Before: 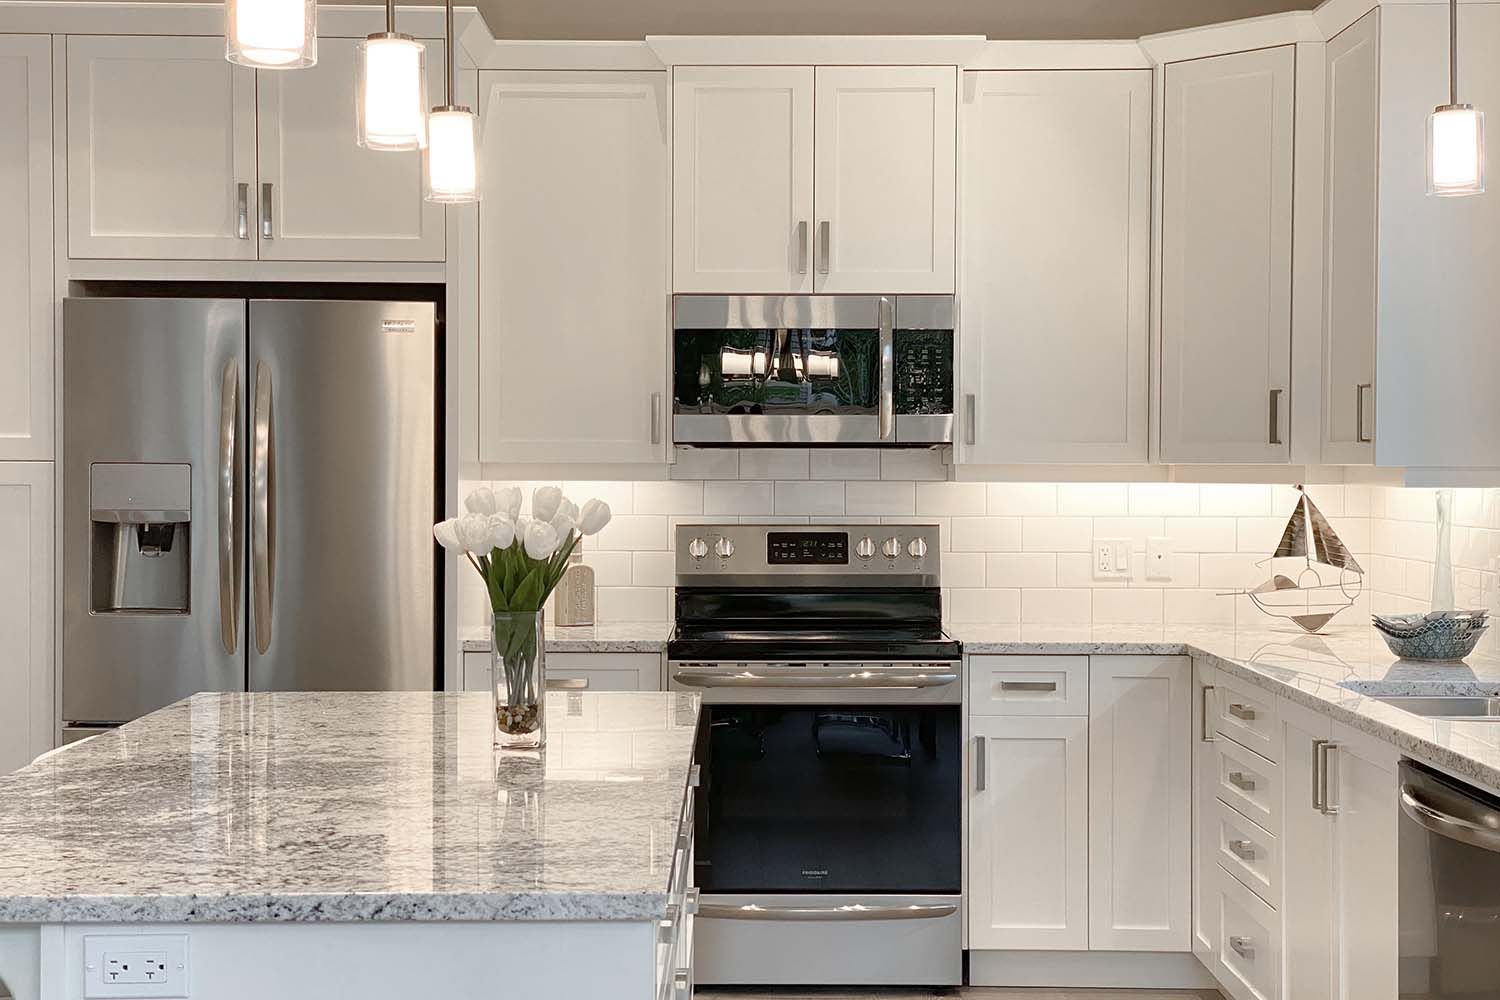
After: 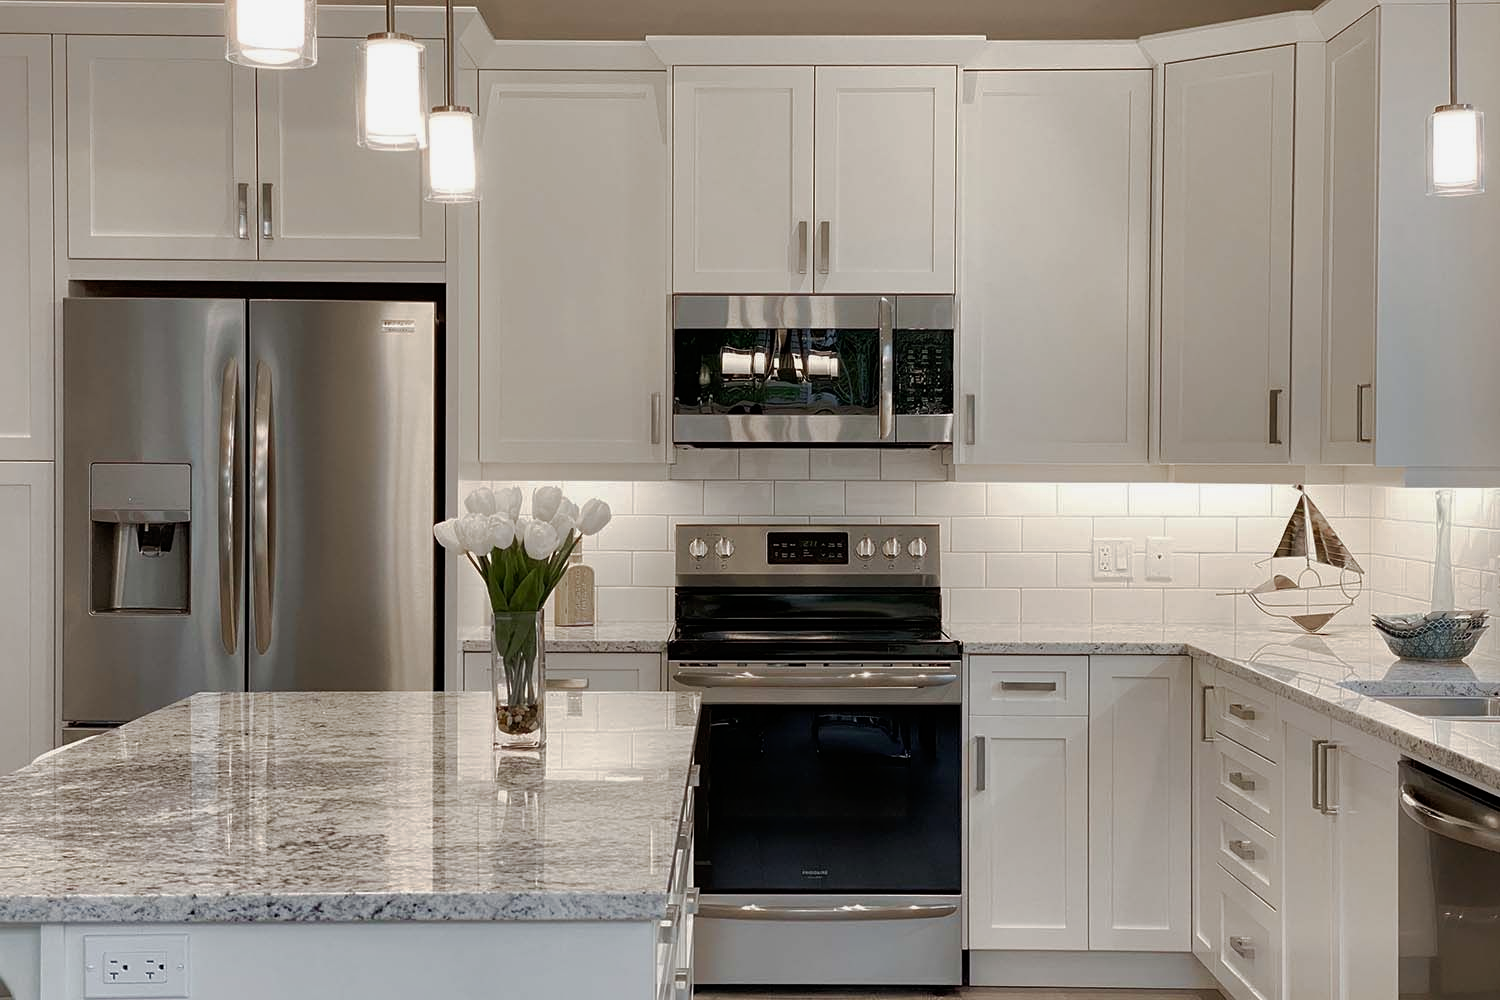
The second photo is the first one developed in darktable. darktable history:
base curve: curves: ch0 [(0, 0) (0.595, 0.418) (1, 1)]
tone equalizer: on, module defaults
tone curve: curves: ch0 [(0, 0) (0.052, 0.018) (0.236, 0.207) (0.41, 0.417) (0.485, 0.518) (0.54, 0.584) (0.625, 0.666) (0.845, 0.828) (0.994, 0.964)]; ch1 [(0, 0.055) (0.15, 0.117) (0.317, 0.34) (0.382, 0.408) (0.434, 0.441) (0.472, 0.479) (0.498, 0.501) (0.557, 0.558) (0.616, 0.59) (0.739, 0.7) (0.873, 0.857) (1, 0.928)]; ch2 [(0, 0) (0.352, 0.403) (0.447, 0.466) (0.482, 0.482) (0.528, 0.526) (0.586, 0.577) (0.618, 0.621) (0.785, 0.747) (1, 1)], preserve colors none
shadows and highlights: shadows 24.97, highlights -25.04, shadows color adjustment 97.68%
